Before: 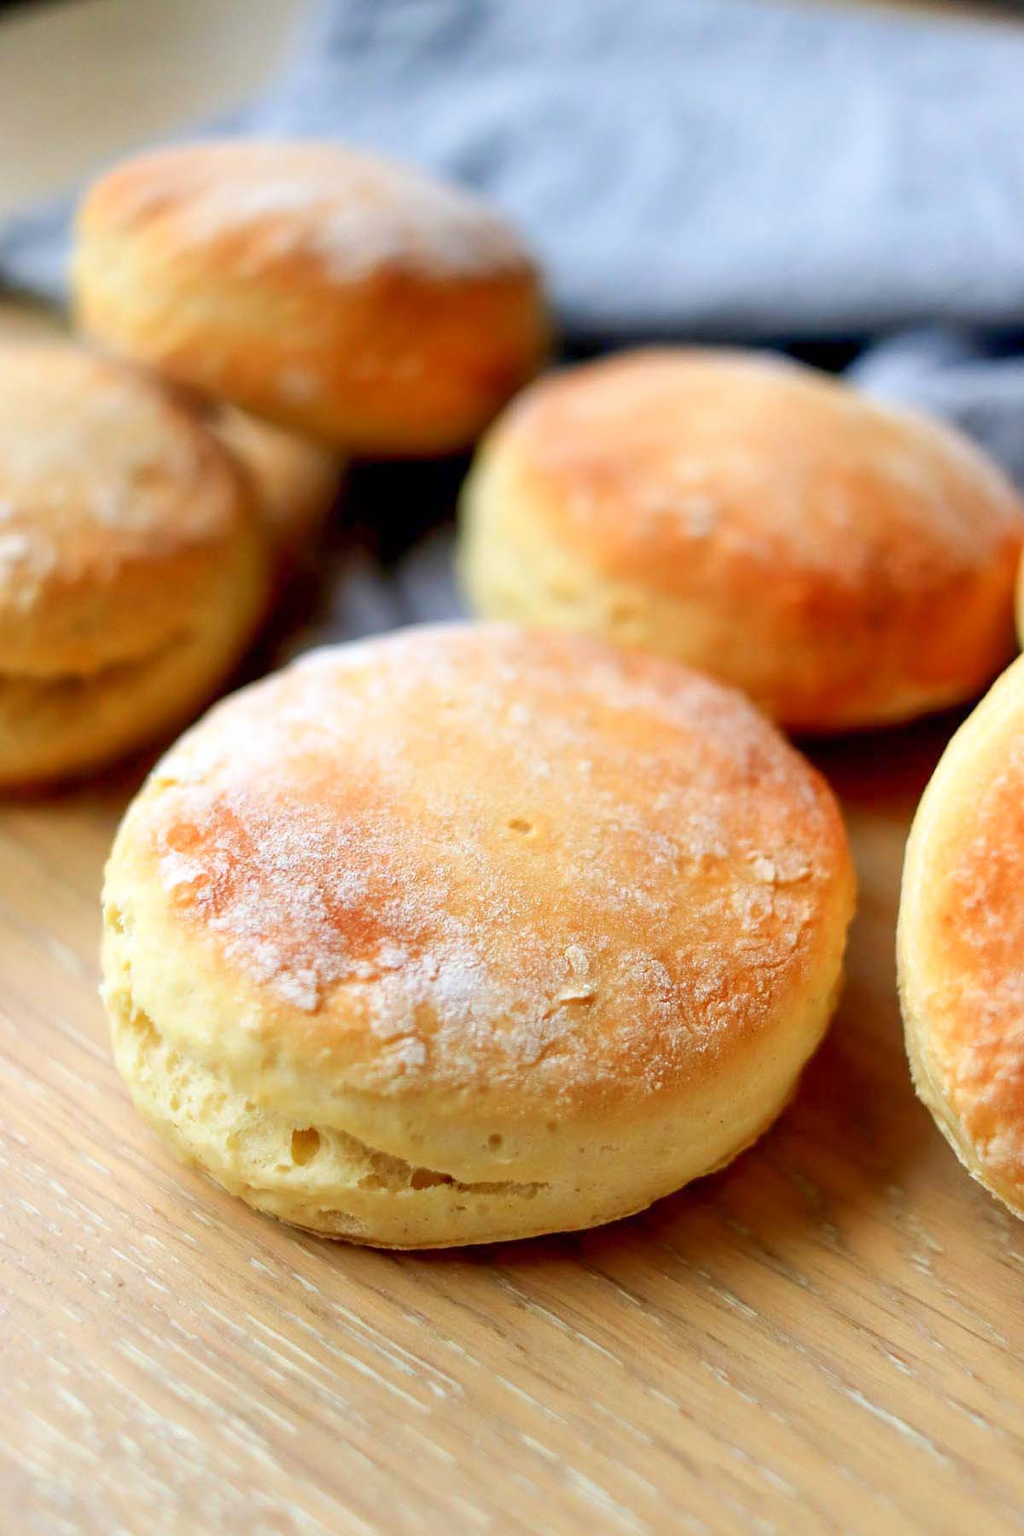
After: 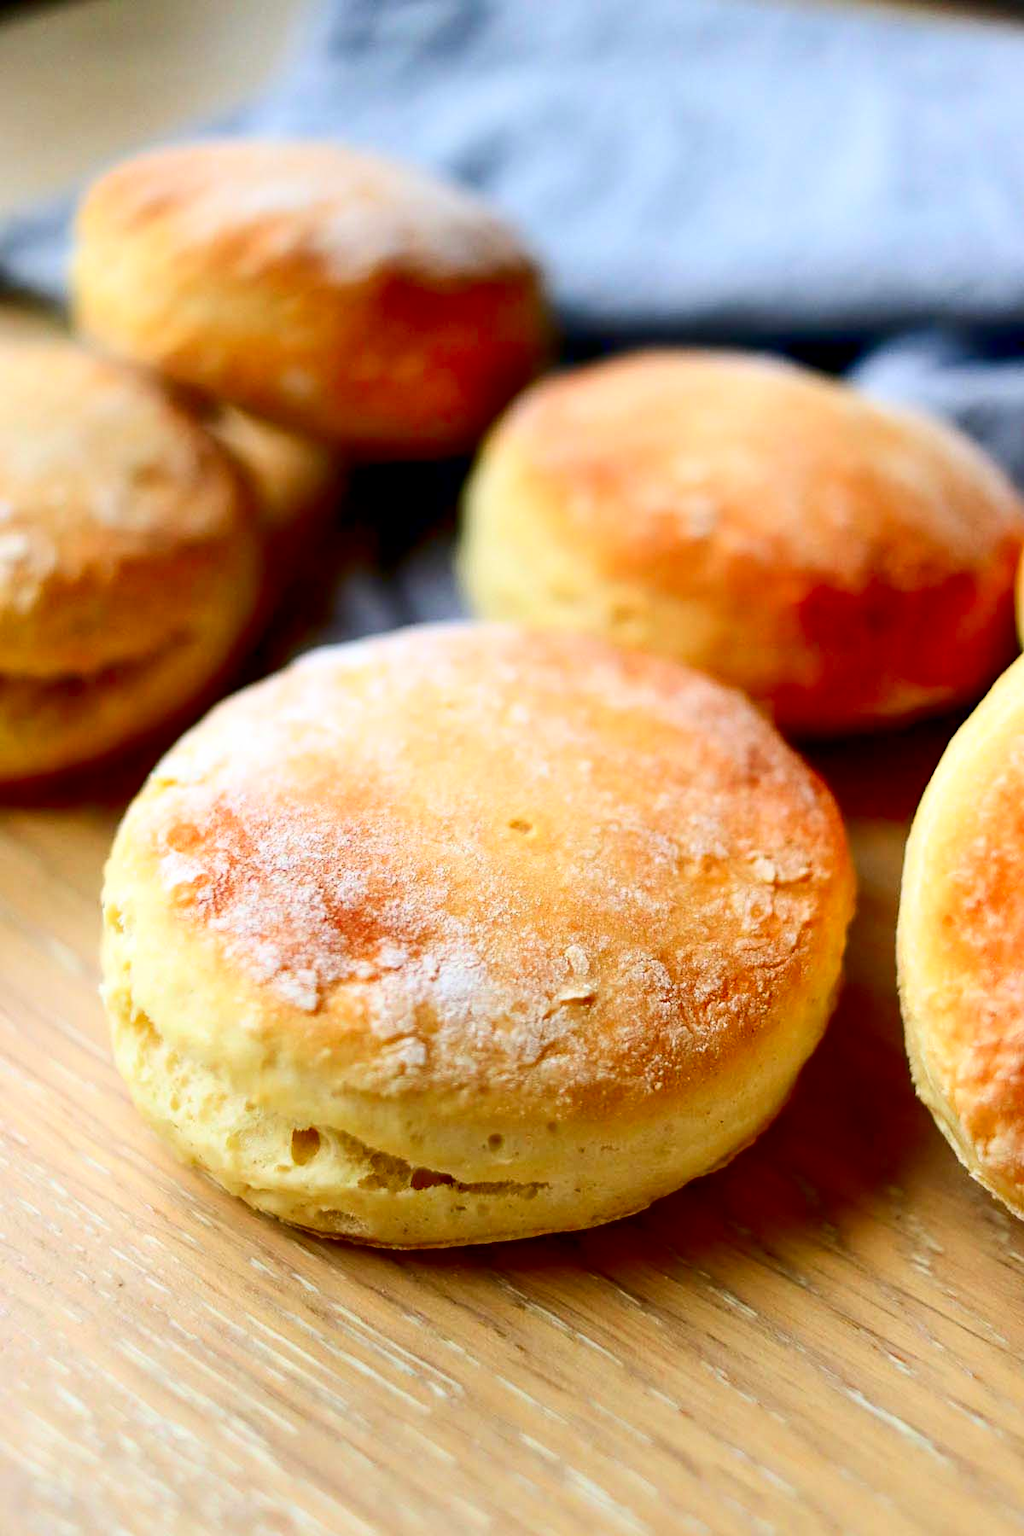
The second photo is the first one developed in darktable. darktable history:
contrast brightness saturation: contrast 0.213, brightness -0.113, saturation 0.209
